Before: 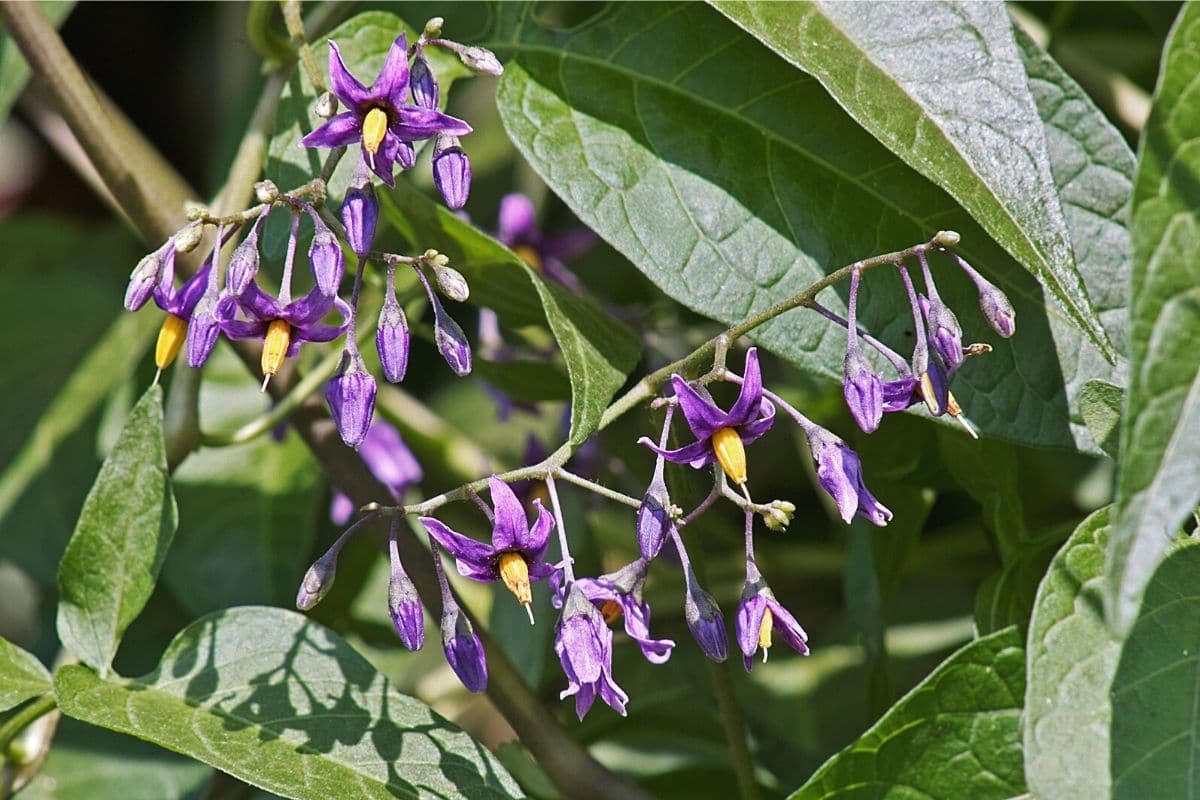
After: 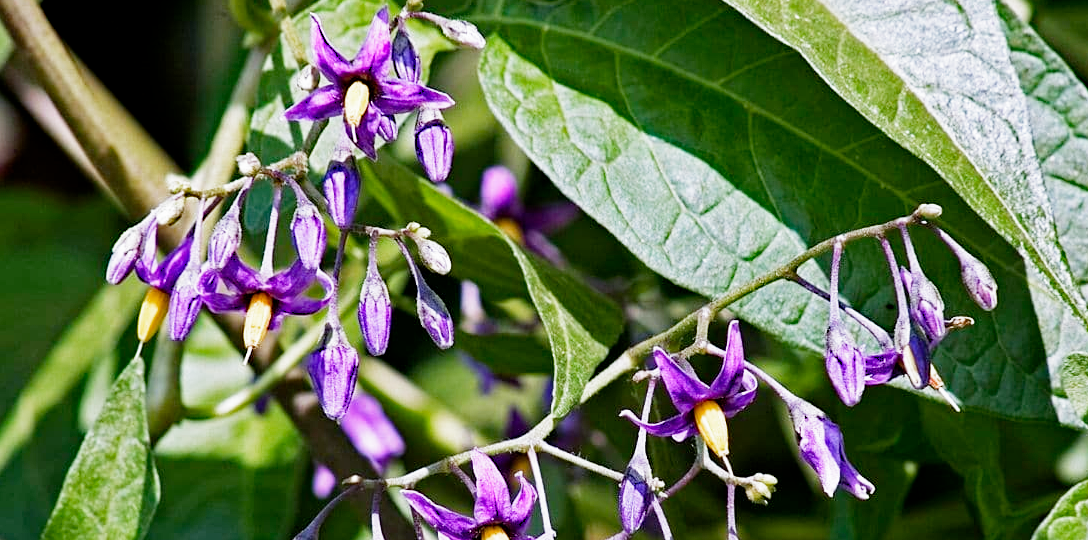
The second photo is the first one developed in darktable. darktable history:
crop: left 1.509%, top 3.452%, right 7.696%, bottom 28.452%
haze removal: strength 0.29, distance 0.25, compatibility mode true, adaptive false
filmic rgb: middle gray luminance 12.74%, black relative exposure -10.13 EV, white relative exposure 3.47 EV, threshold 6 EV, target black luminance 0%, hardness 5.74, latitude 44.69%, contrast 1.221, highlights saturation mix 5%, shadows ↔ highlights balance 26.78%, add noise in highlights 0, preserve chrominance no, color science v3 (2019), use custom middle-gray values true, iterations of high-quality reconstruction 0, contrast in highlights soft, enable highlight reconstruction true
color calibration: illuminant as shot in camera, x 0.358, y 0.373, temperature 4628.91 K
